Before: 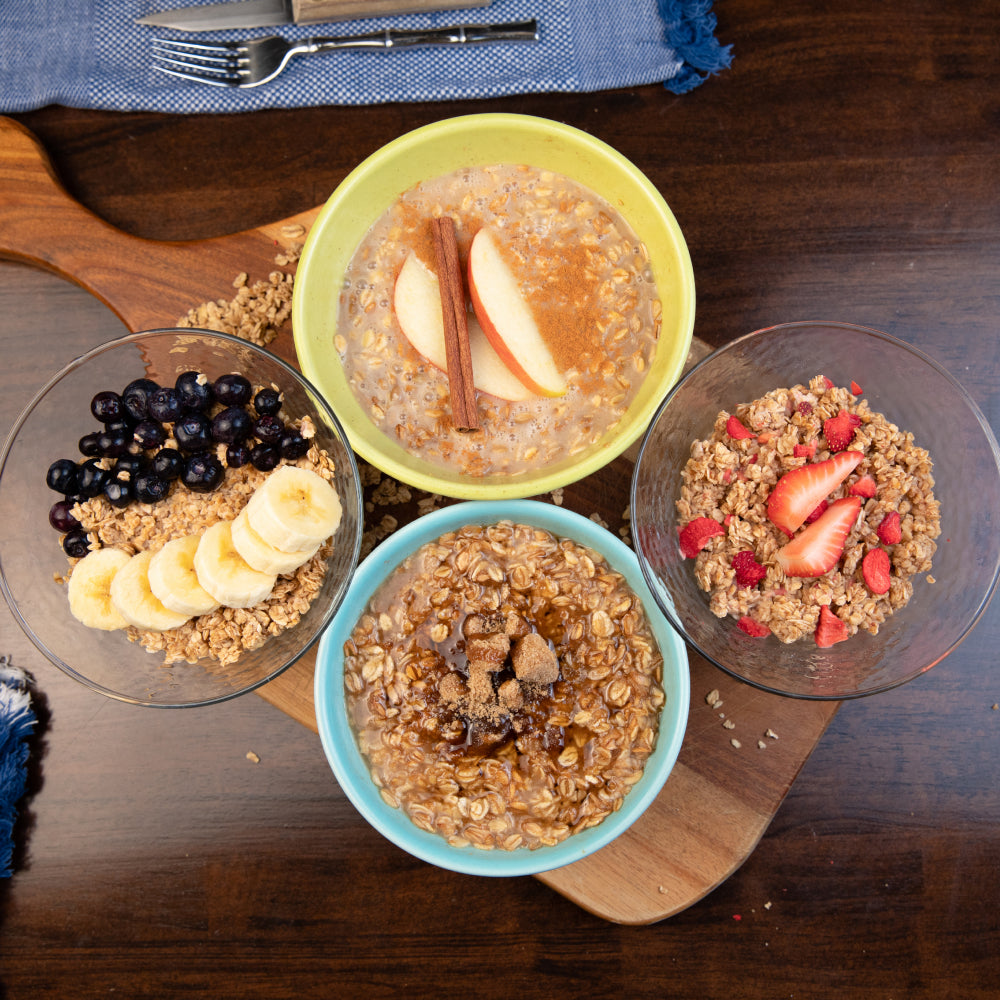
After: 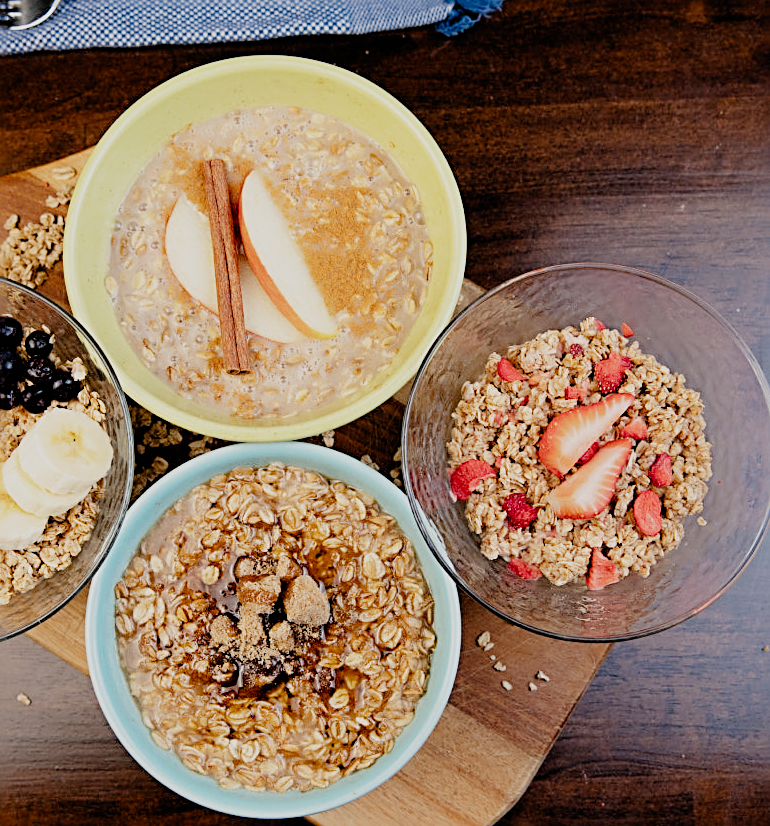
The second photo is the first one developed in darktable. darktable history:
sharpen: radius 2.574, amount 0.7
filmic rgb: black relative exposure -6.07 EV, white relative exposure 6.98 EV, hardness 2.27, add noise in highlights 0.001, preserve chrominance no, color science v3 (2019), use custom middle-gray values true, contrast in highlights soft
exposure: black level correction 0.001, exposure 0.498 EV, compensate highlight preservation false
crop: left 22.955%, top 5.853%, bottom 11.523%
